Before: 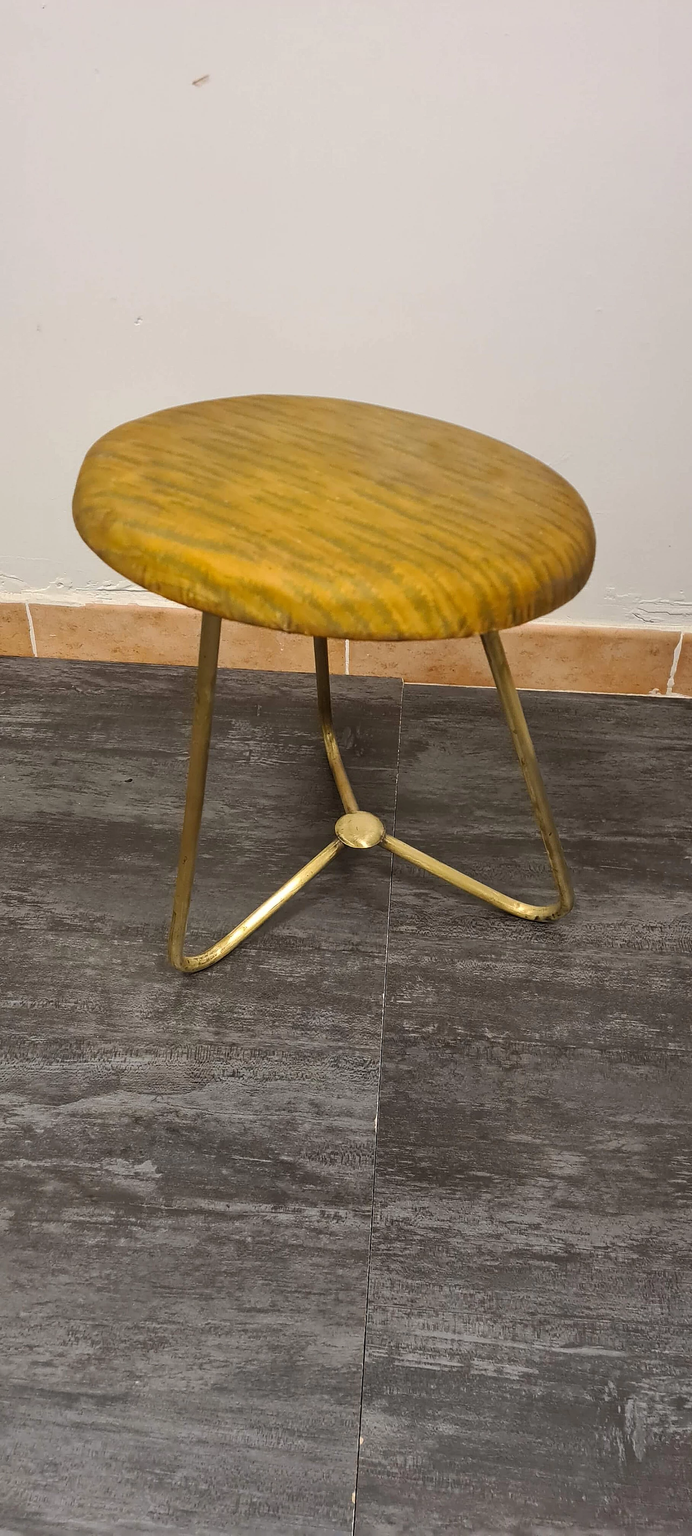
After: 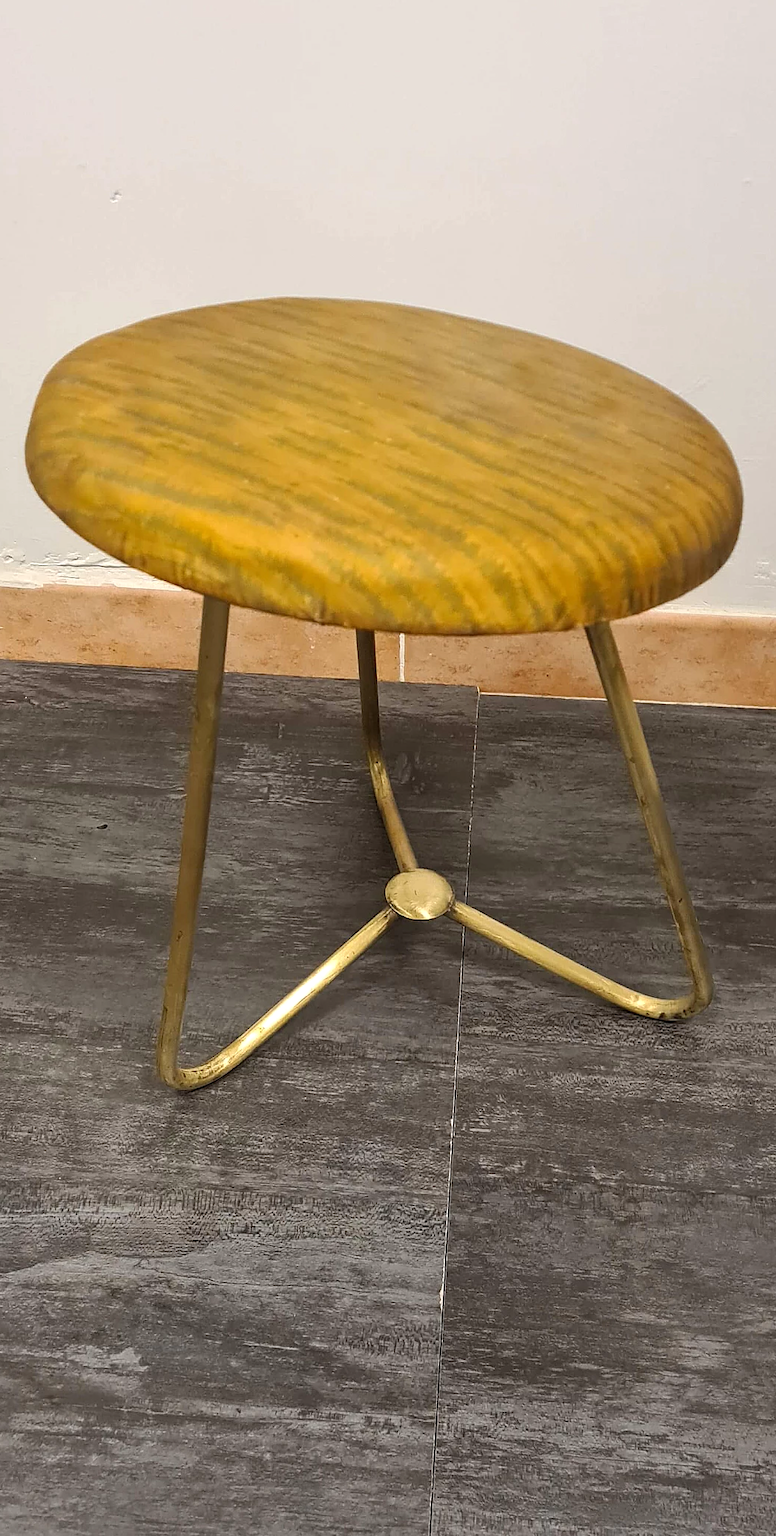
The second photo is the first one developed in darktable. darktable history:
crop: left 7.884%, top 11.598%, right 10.258%, bottom 15.463%
exposure: exposure 0.203 EV, compensate exposure bias true, compensate highlight preservation false
